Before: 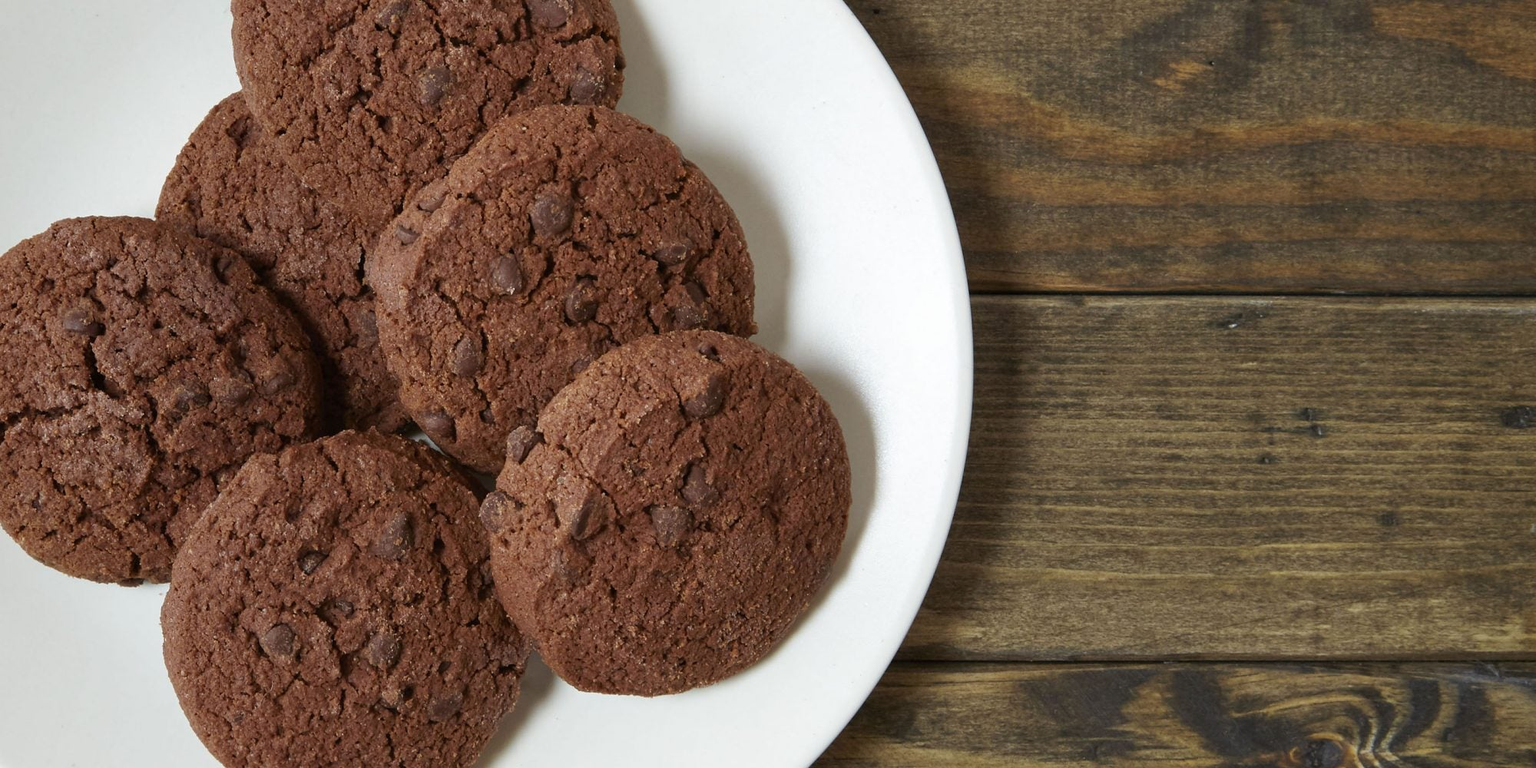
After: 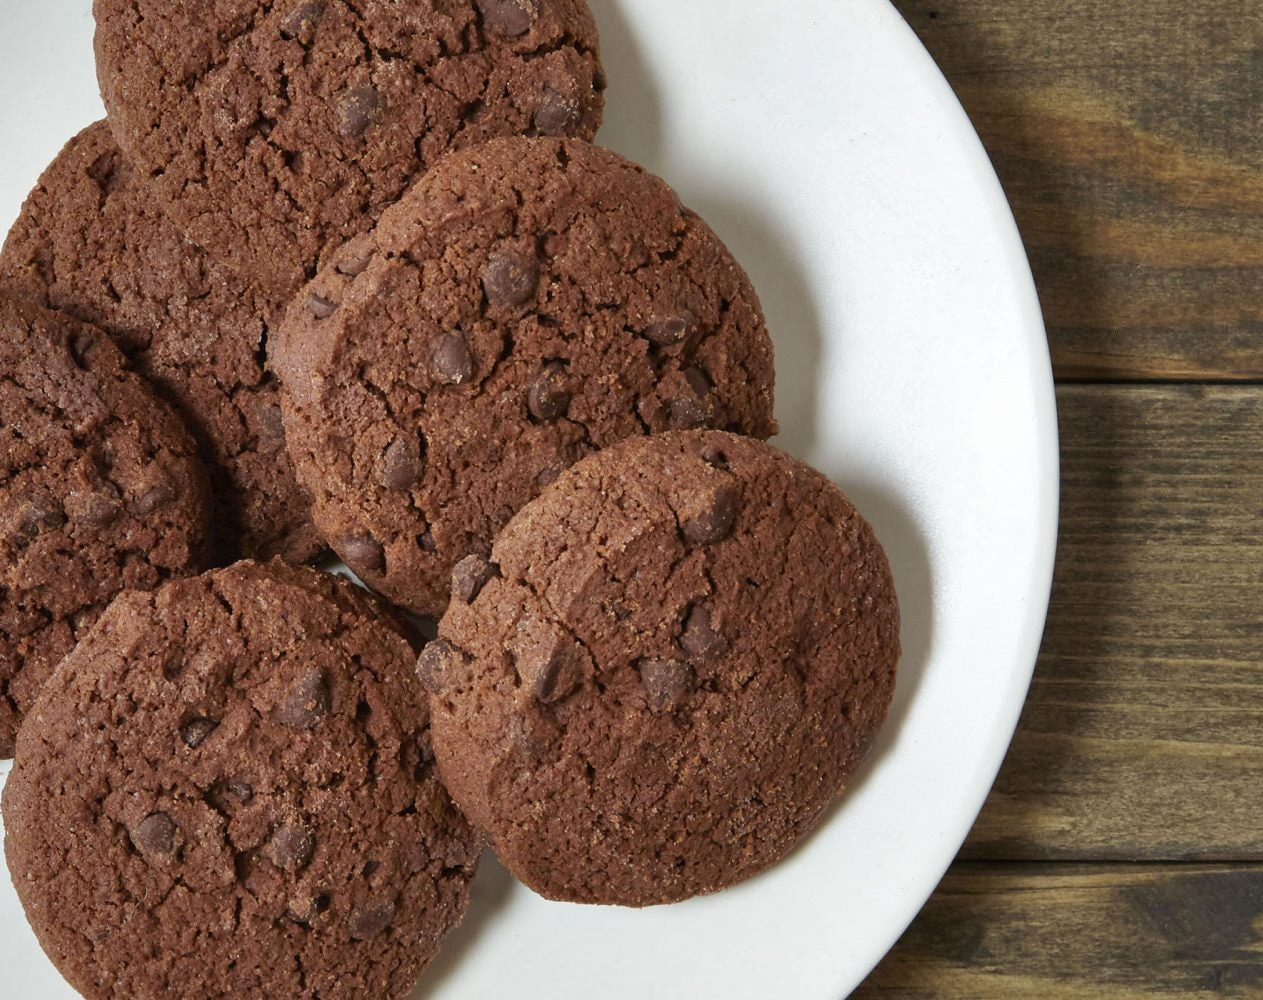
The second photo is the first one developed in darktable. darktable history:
crop: left 10.412%, right 26.389%
shadows and highlights: low approximation 0.01, soften with gaussian
